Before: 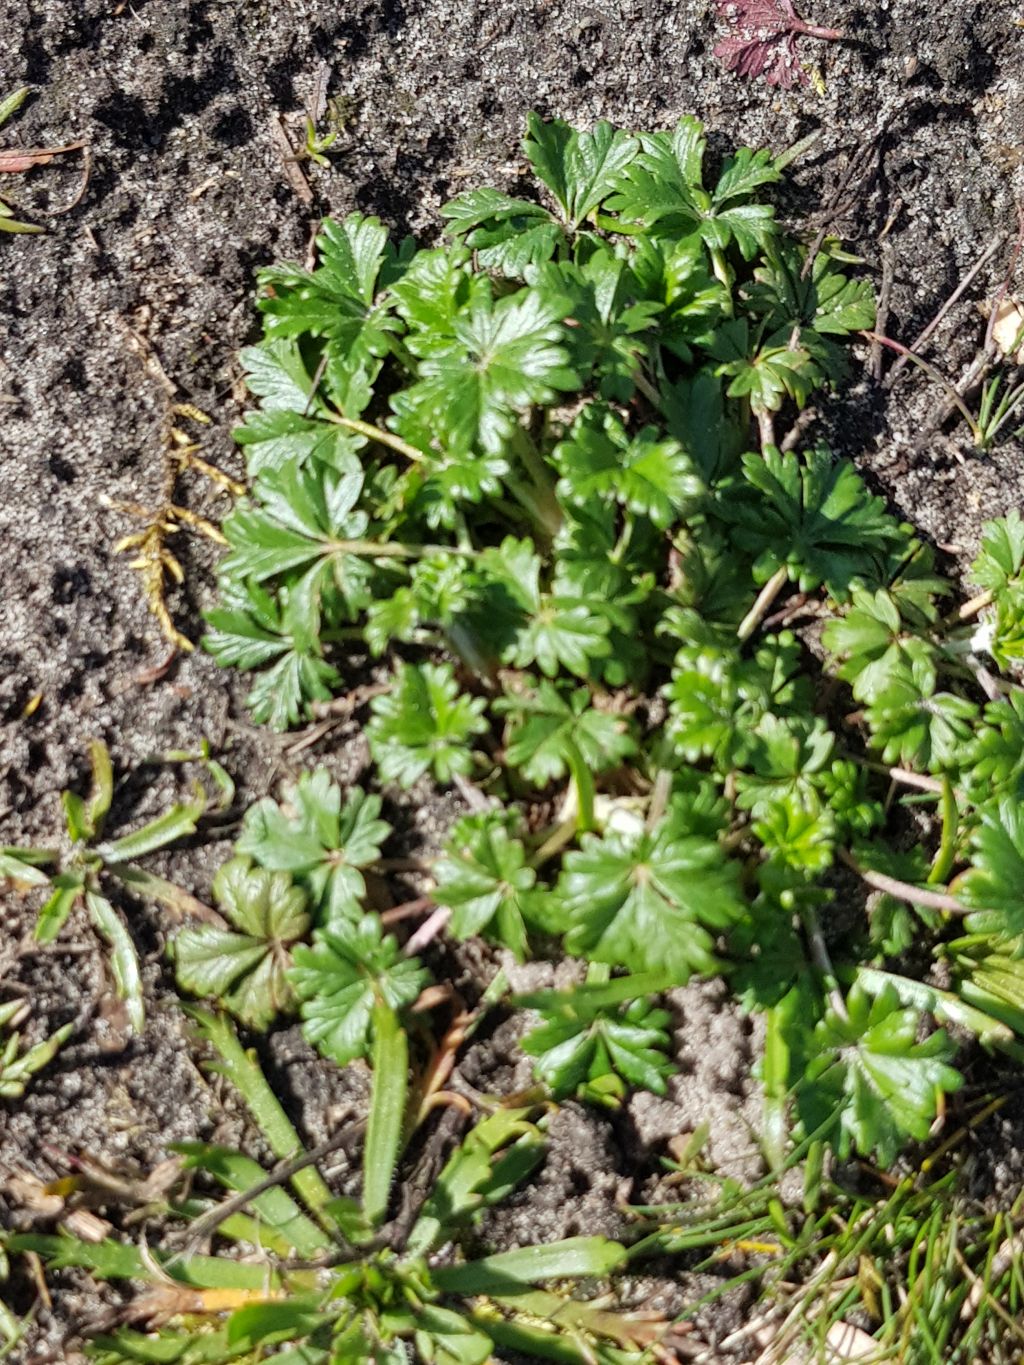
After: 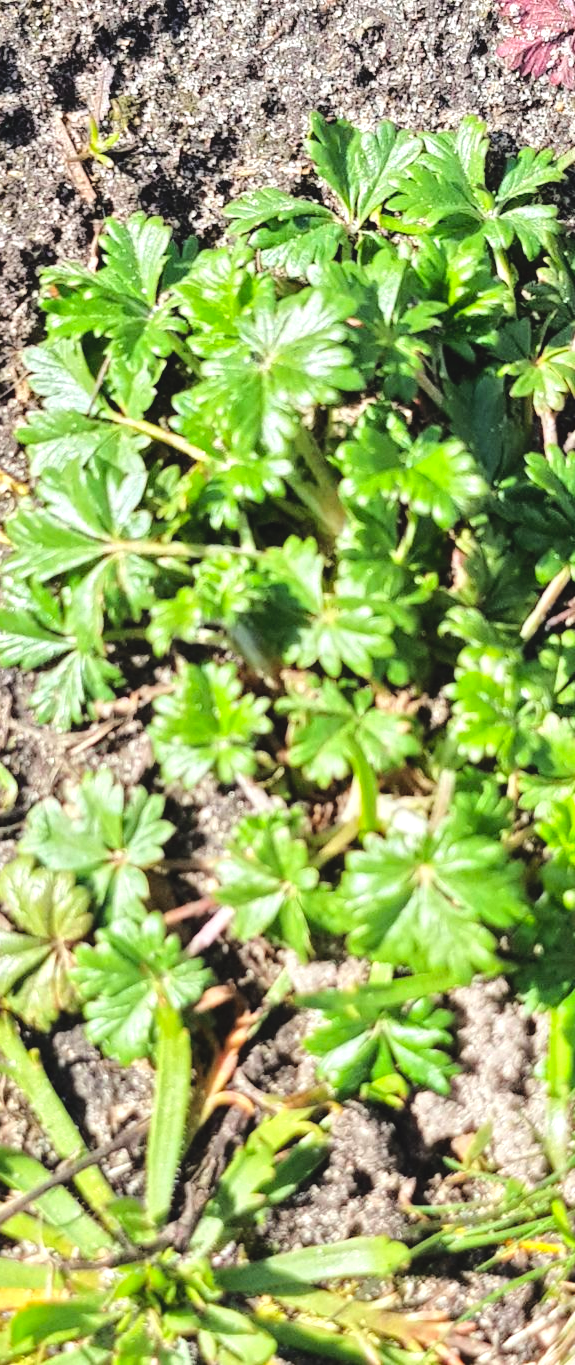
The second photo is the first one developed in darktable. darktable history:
crop: left 21.241%, right 22.517%
contrast brightness saturation: contrast -0.096, brightness 0.052, saturation 0.079
tone equalizer: -7 EV 0.162 EV, -6 EV 0.572 EV, -5 EV 1.18 EV, -4 EV 1.37 EV, -3 EV 1.18 EV, -2 EV 0.6 EV, -1 EV 0.154 EV, smoothing diameter 2.09%, edges refinement/feathering 15.86, mask exposure compensation -1.57 EV, filter diffusion 5
